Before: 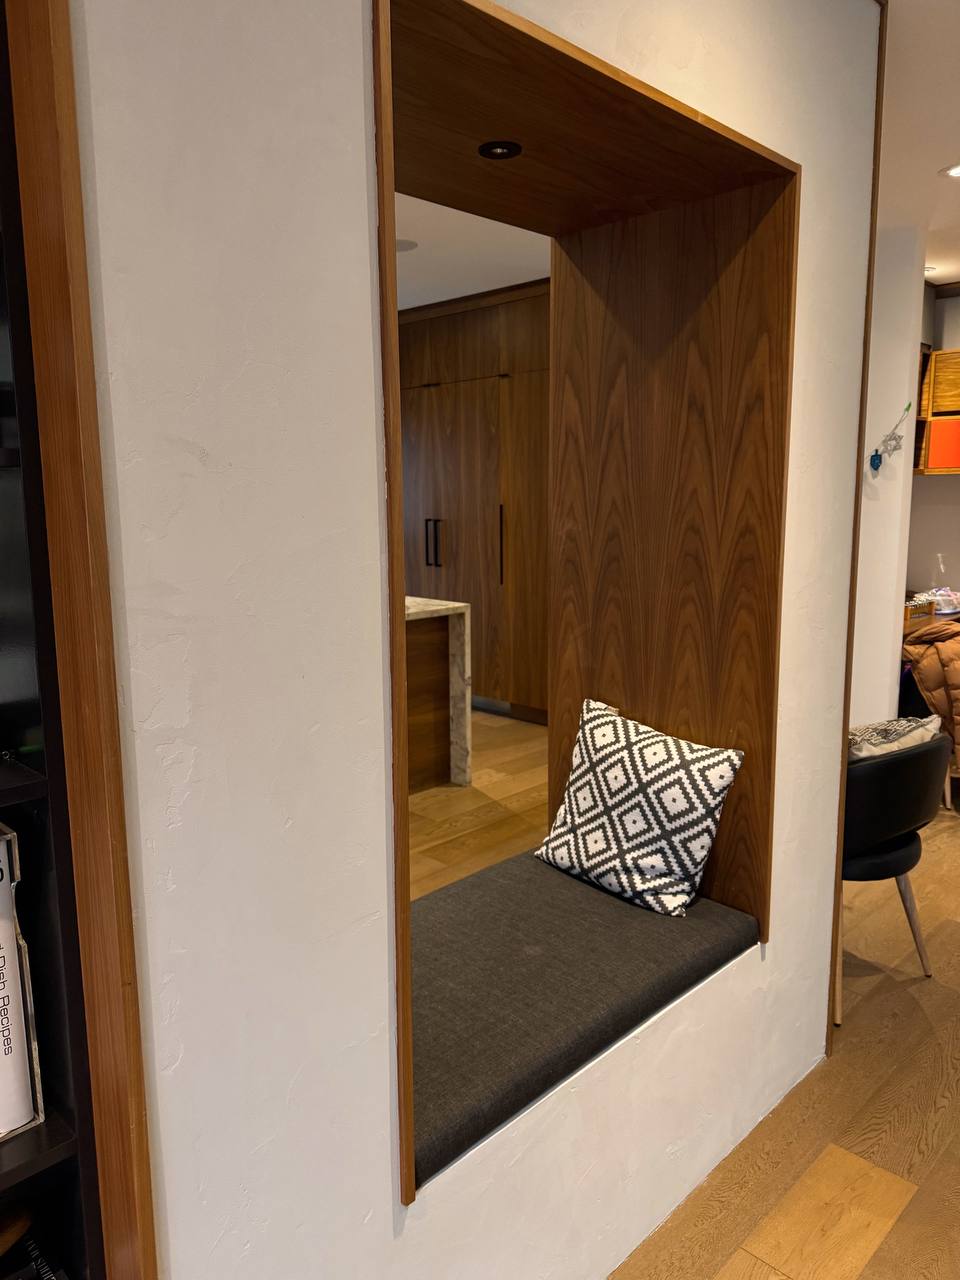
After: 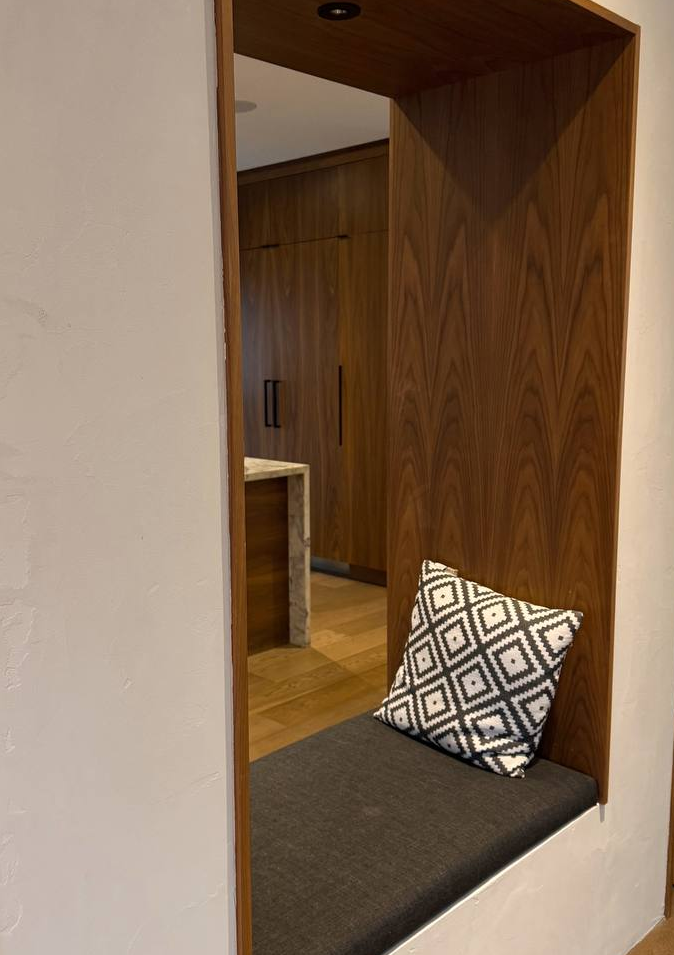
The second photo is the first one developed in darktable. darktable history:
crop and rotate: left 16.797%, top 10.91%, right 12.98%, bottom 14.473%
